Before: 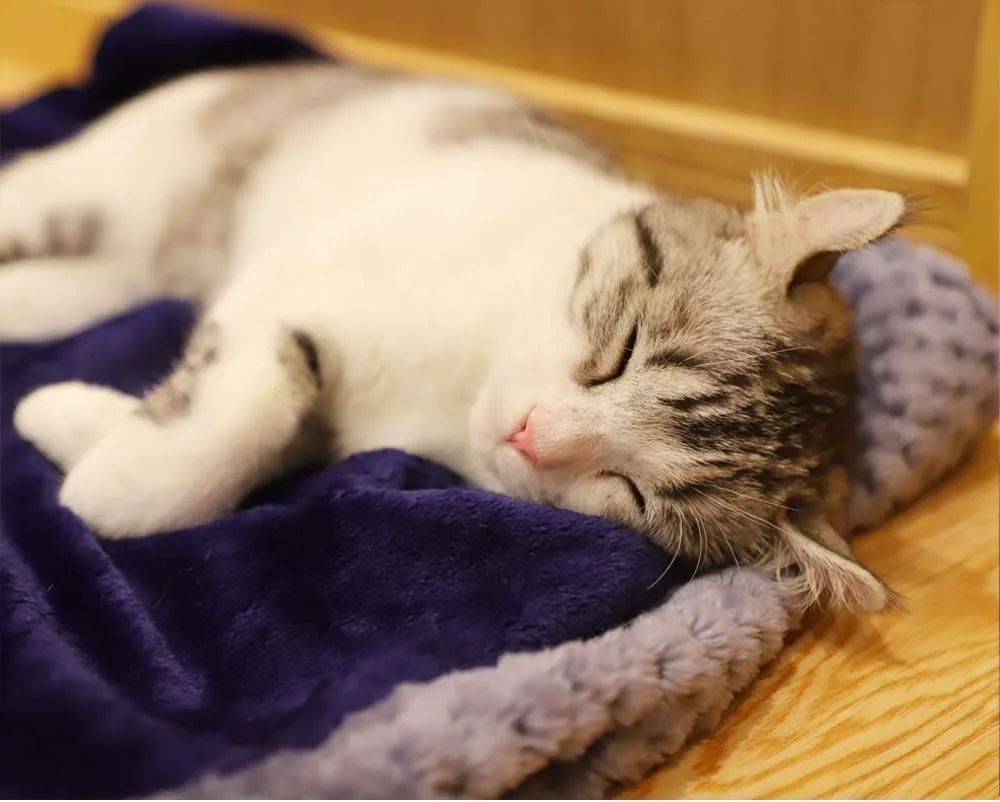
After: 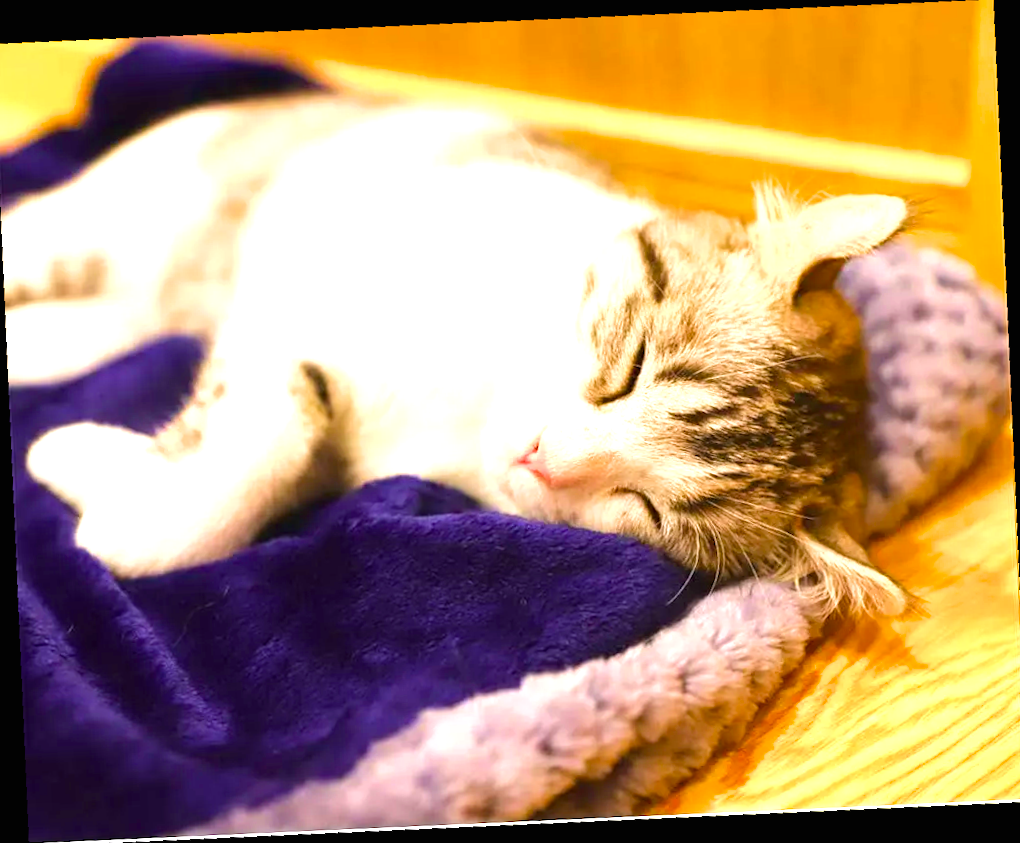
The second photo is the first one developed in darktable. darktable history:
exposure: black level correction 0, exposure 1.2 EV, compensate highlight preservation false
rotate and perspective: rotation -4.25°, automatic cropping off
crop and rotate: angle -1.69°
velvia: strength 51%, mid-tones bias 0.51
